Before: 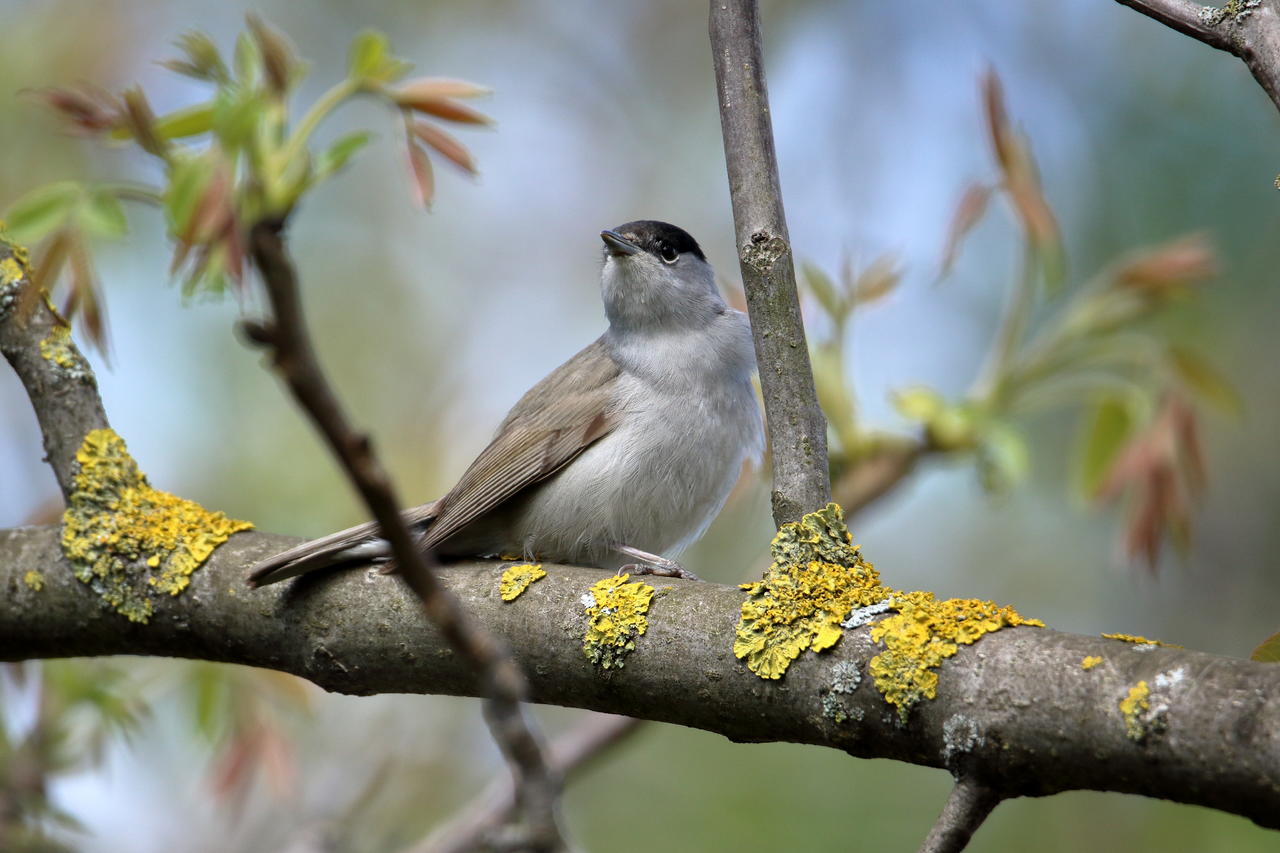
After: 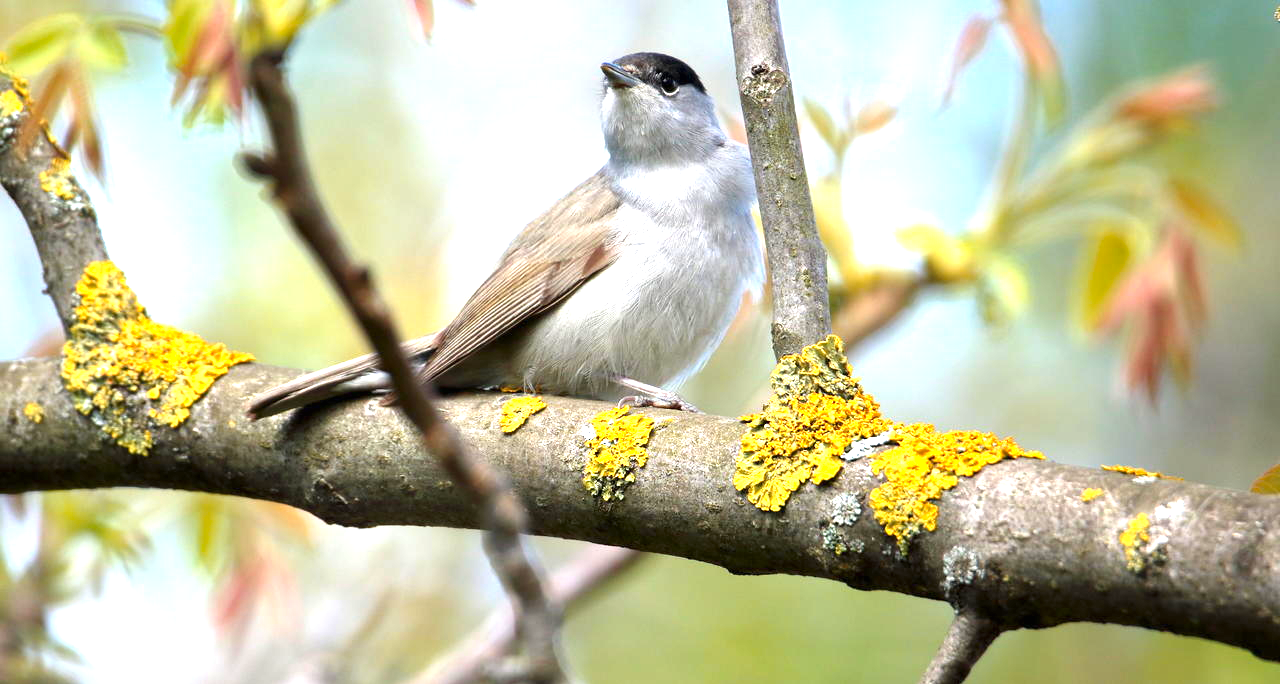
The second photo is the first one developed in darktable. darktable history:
exposure: black level correction 0, exposure 1.292 EV, compensate highlight preservation false
tone equalizer: on, module defaults
color zones: curves: ch1 [(0.24, 0.629) (0.75, 0.5)]; ch2 [(0.255, 0.454) (0.745, 0.491)]
crop and rotate: top 19.73%
